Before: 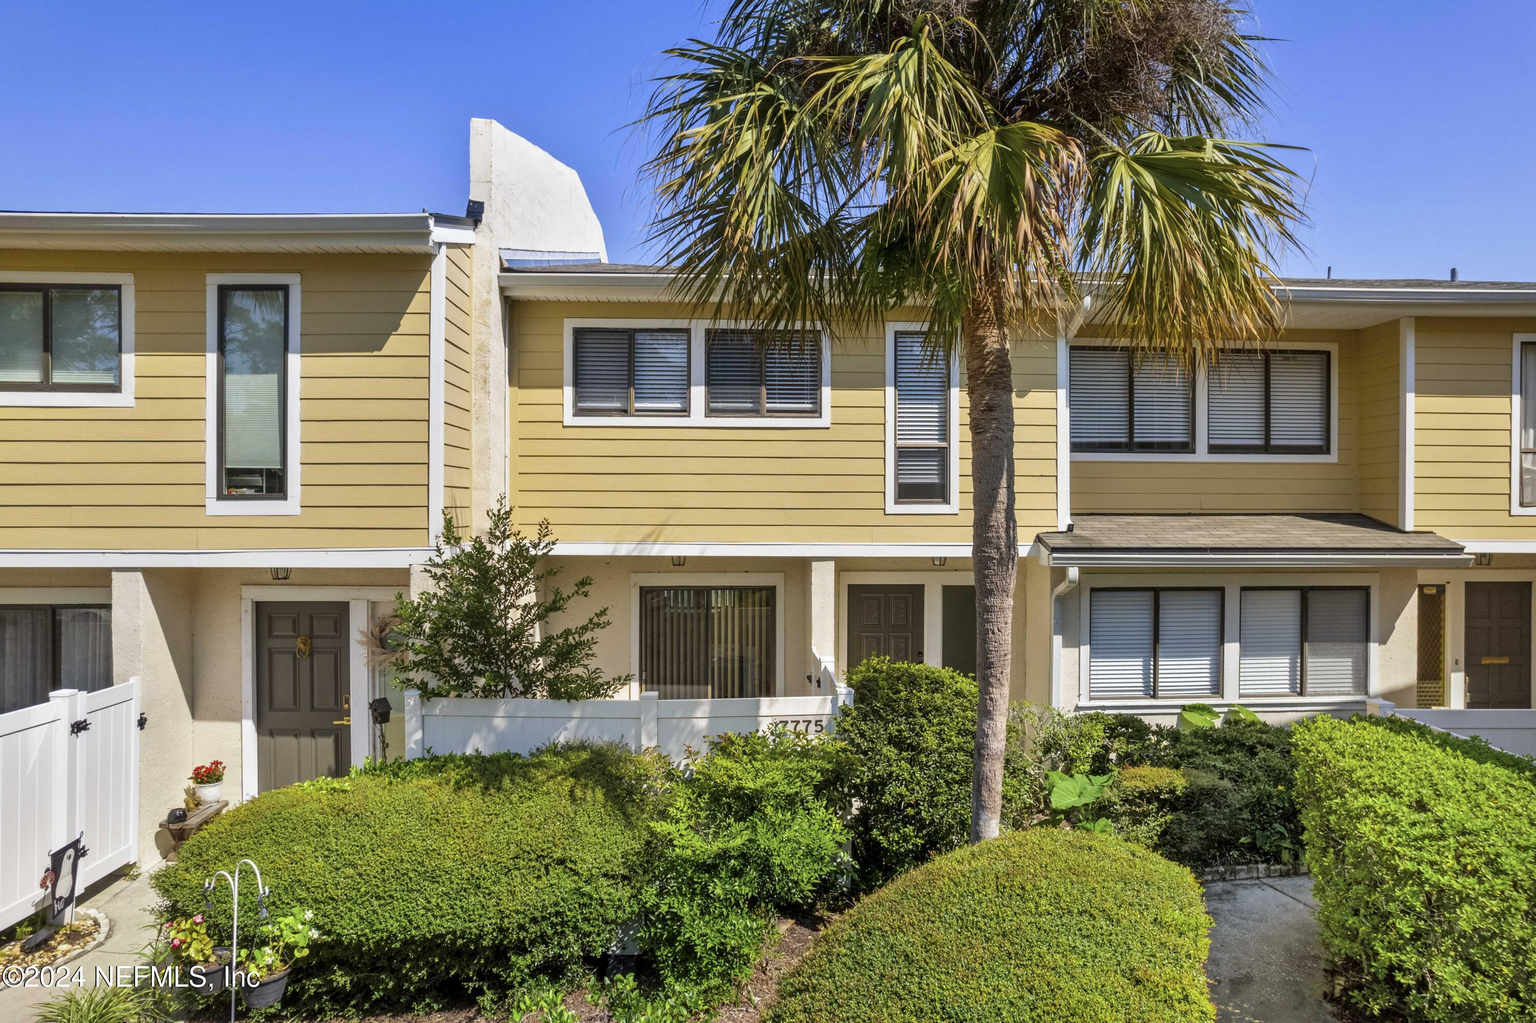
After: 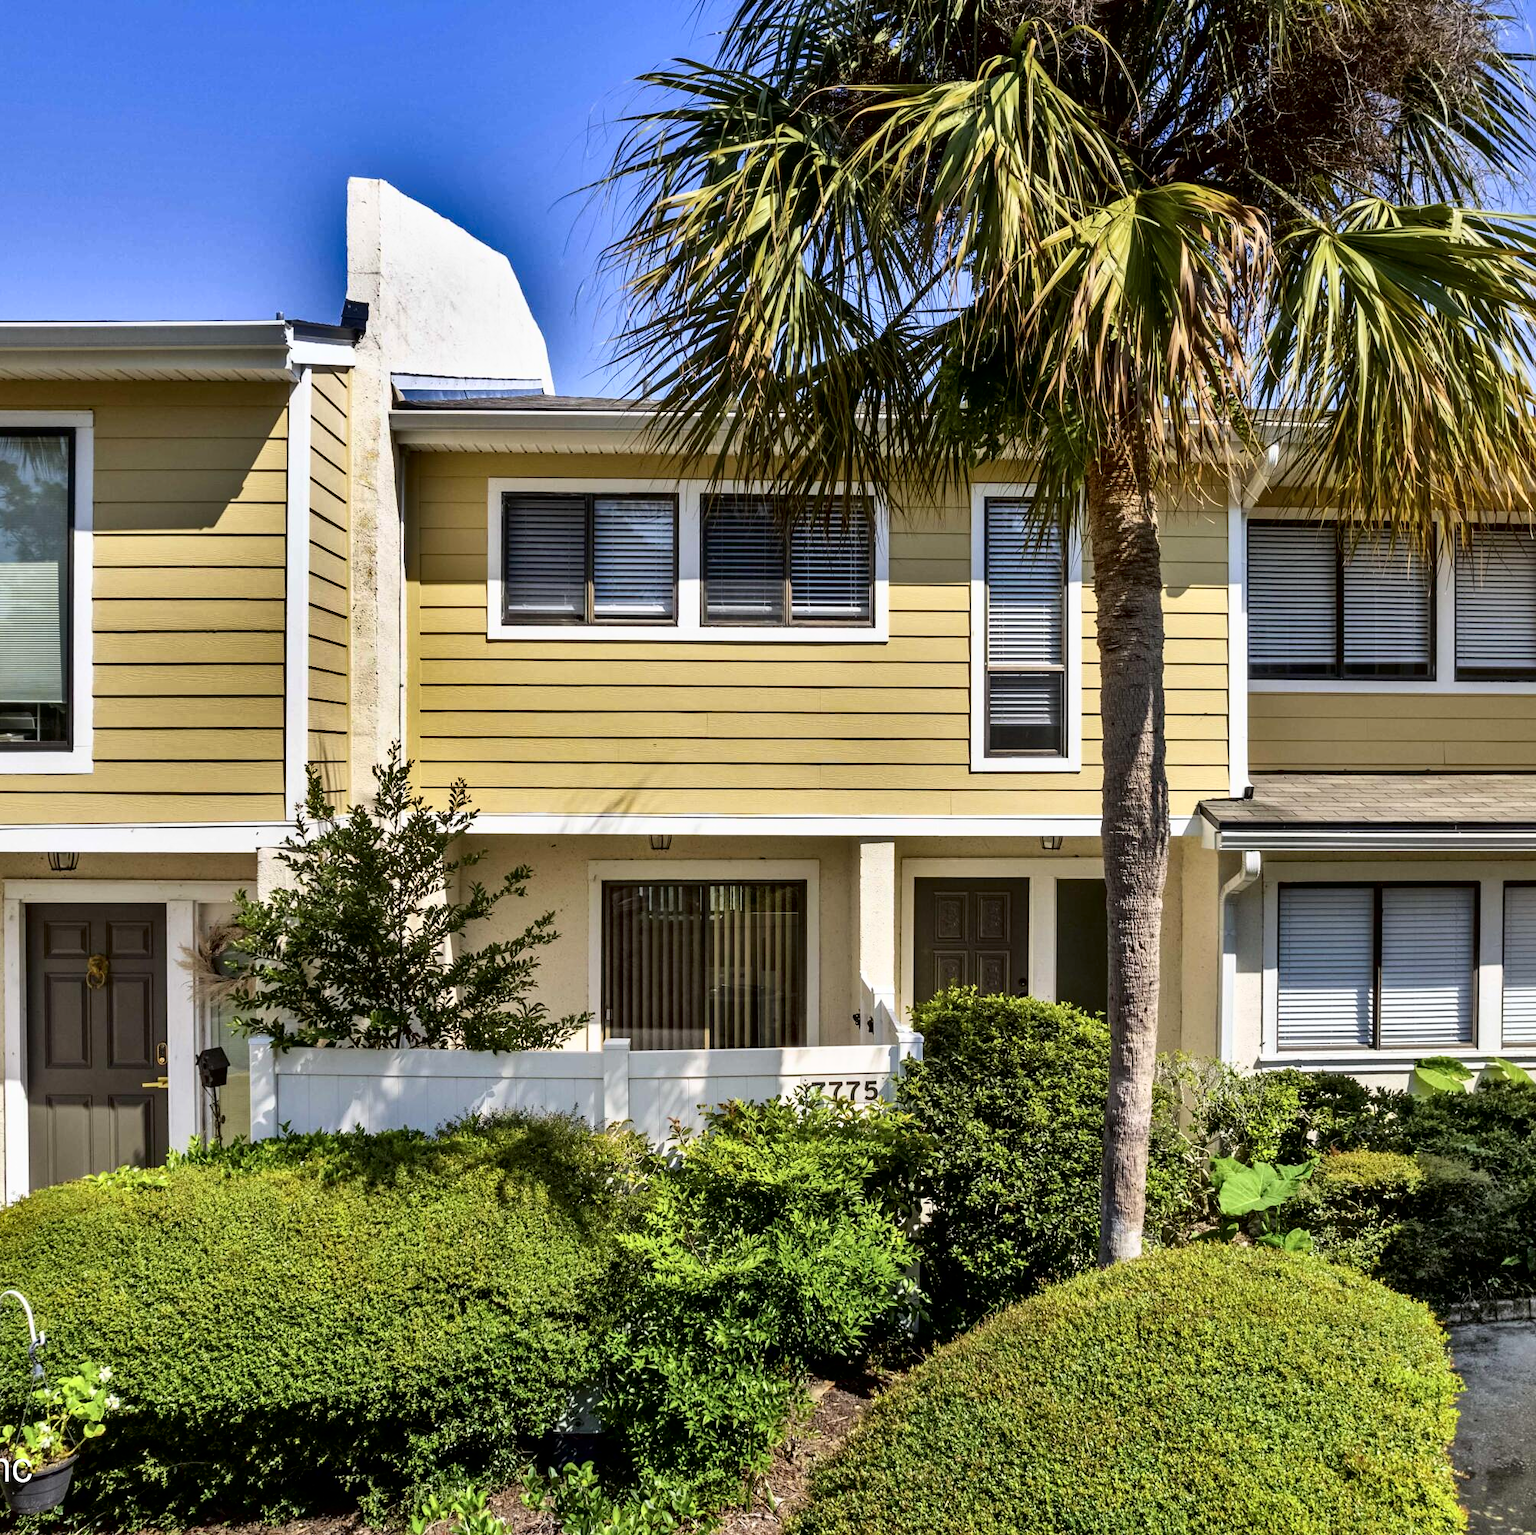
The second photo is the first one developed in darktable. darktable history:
contrast brightness saturation: saturation 0.096
shadows and highlights: shadows 20.74, highlights -81.39, soften with gaussian
crop and rotate: left 15.598%, right 17.763%
tone curve: curves: ch0 [(0, 0) (0.003, 0) (0.011, 0.001) (0.025, 0.002) (0.044, 0.004) (0.069, 0.006) (0.1, 0.009) (0.136, 0.03) (0.177, 0.076) (0.224, 0.13) (0.277, 0.202) (0.335, 0.28) (0.399, 0.367) (0.468, 0.46) (0.543, 0.562) (0.623, 0.67) (0.709, 0.787) (0.801, 0.889) (0.898, 0.972) (1, 1)], color space Lab, independent channels, preserve colors none
